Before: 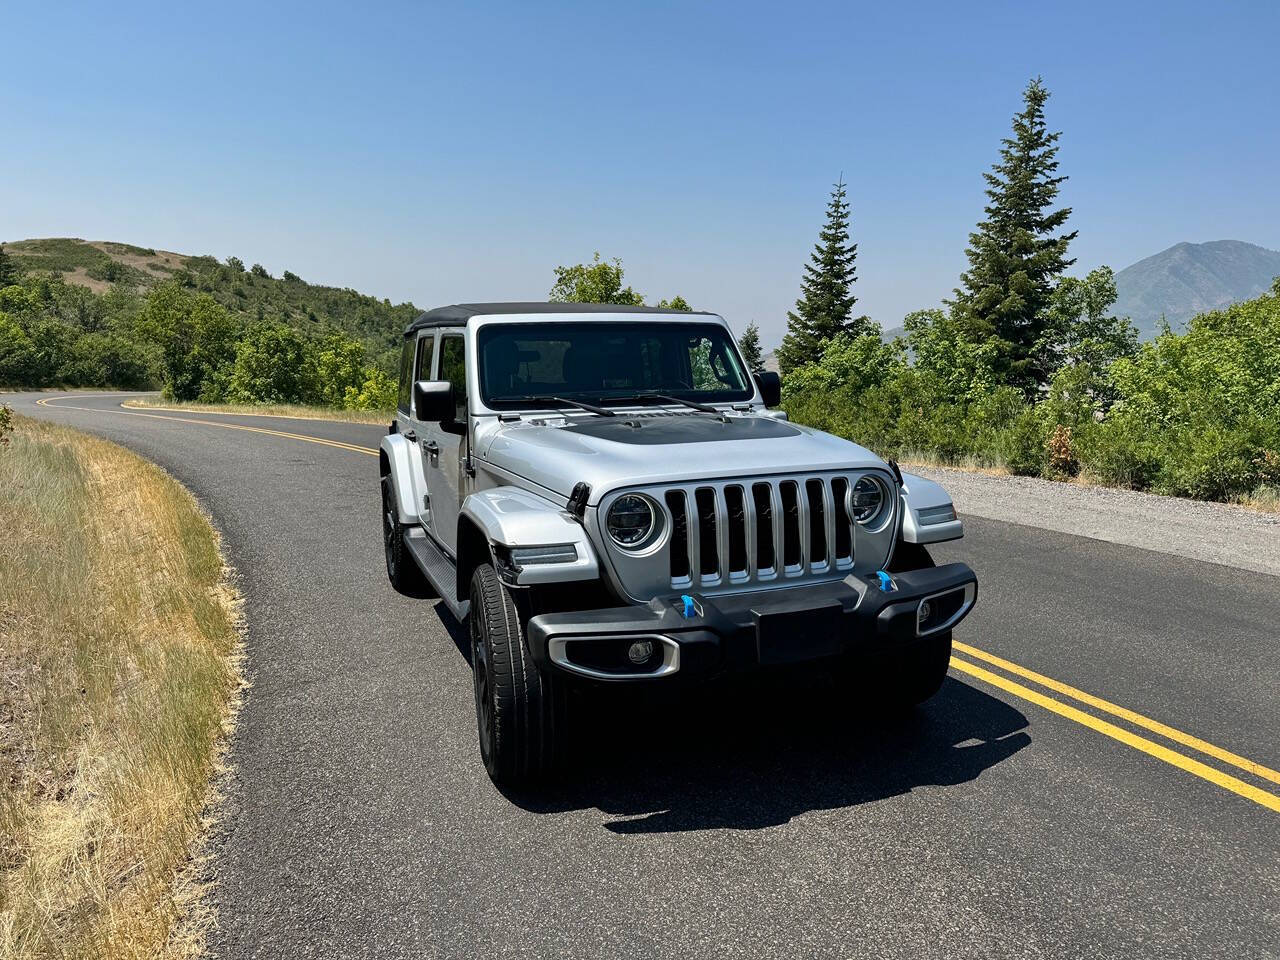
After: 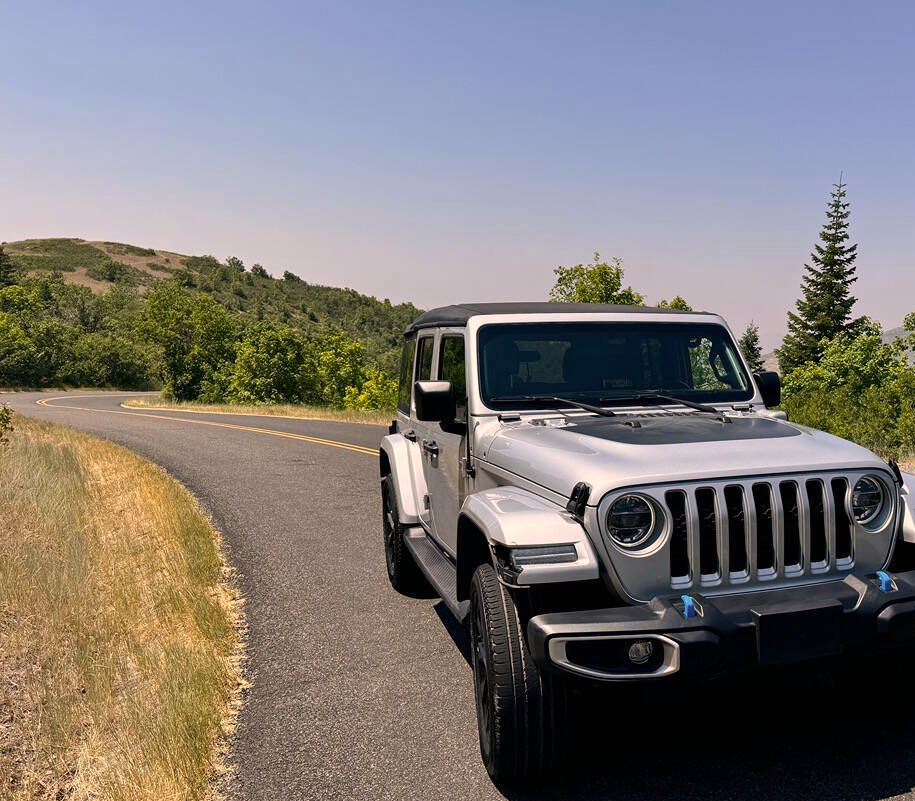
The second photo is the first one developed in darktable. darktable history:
color balance rgb: perceptual saturation grading › global saturation 0.643%
crop: right 28.47%, bottom 16.51%
color correction: highlights a* 11.43, highlights b* 11.56
